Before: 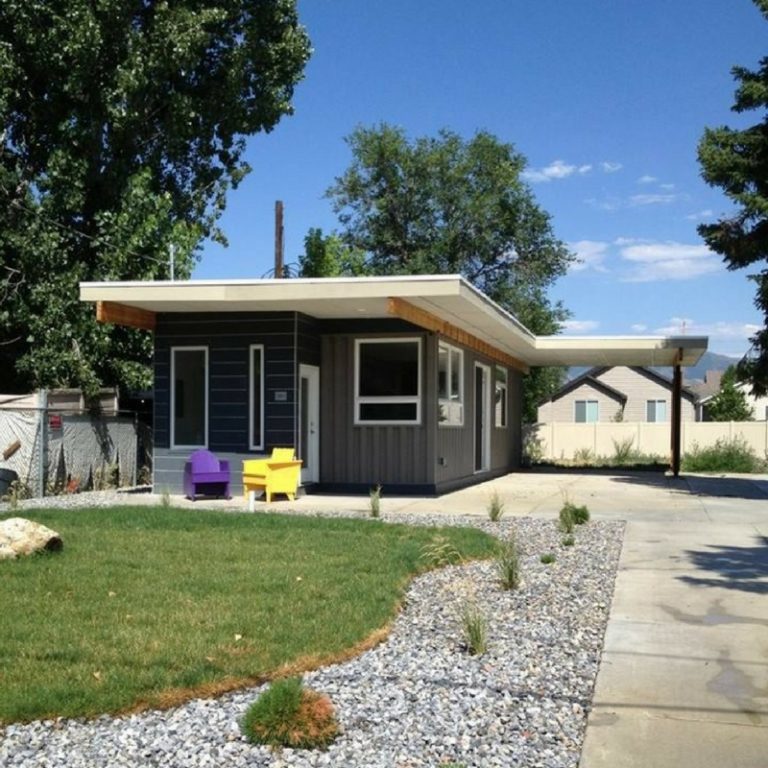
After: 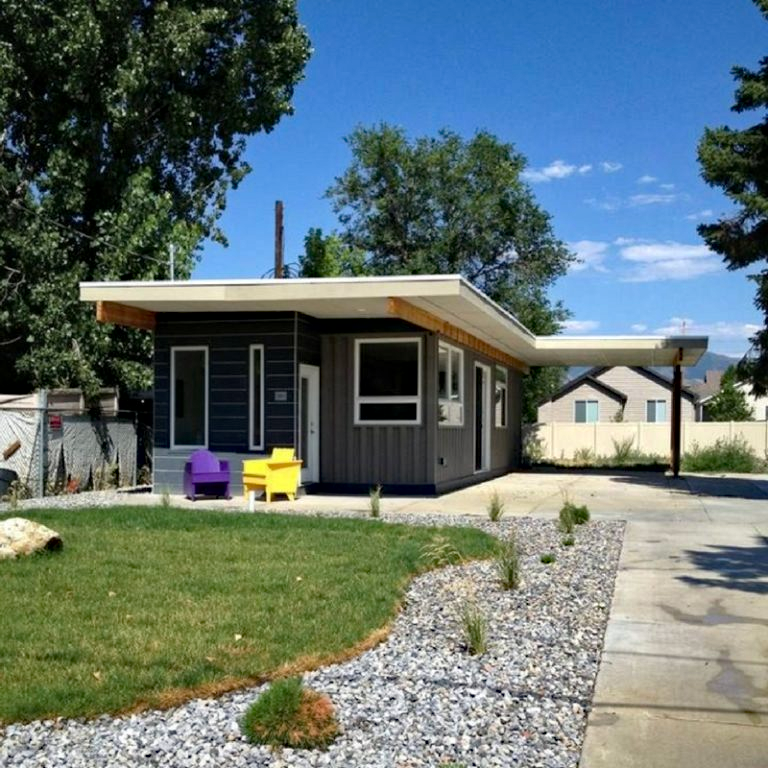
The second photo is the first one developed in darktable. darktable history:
local contrast: mode bilateral grid, contrast 20, coarseness 50, detail 120%, midtone range 0.2
haze removal: strength 0.29, distance 0.25, compatibility mode true, adaptive false
